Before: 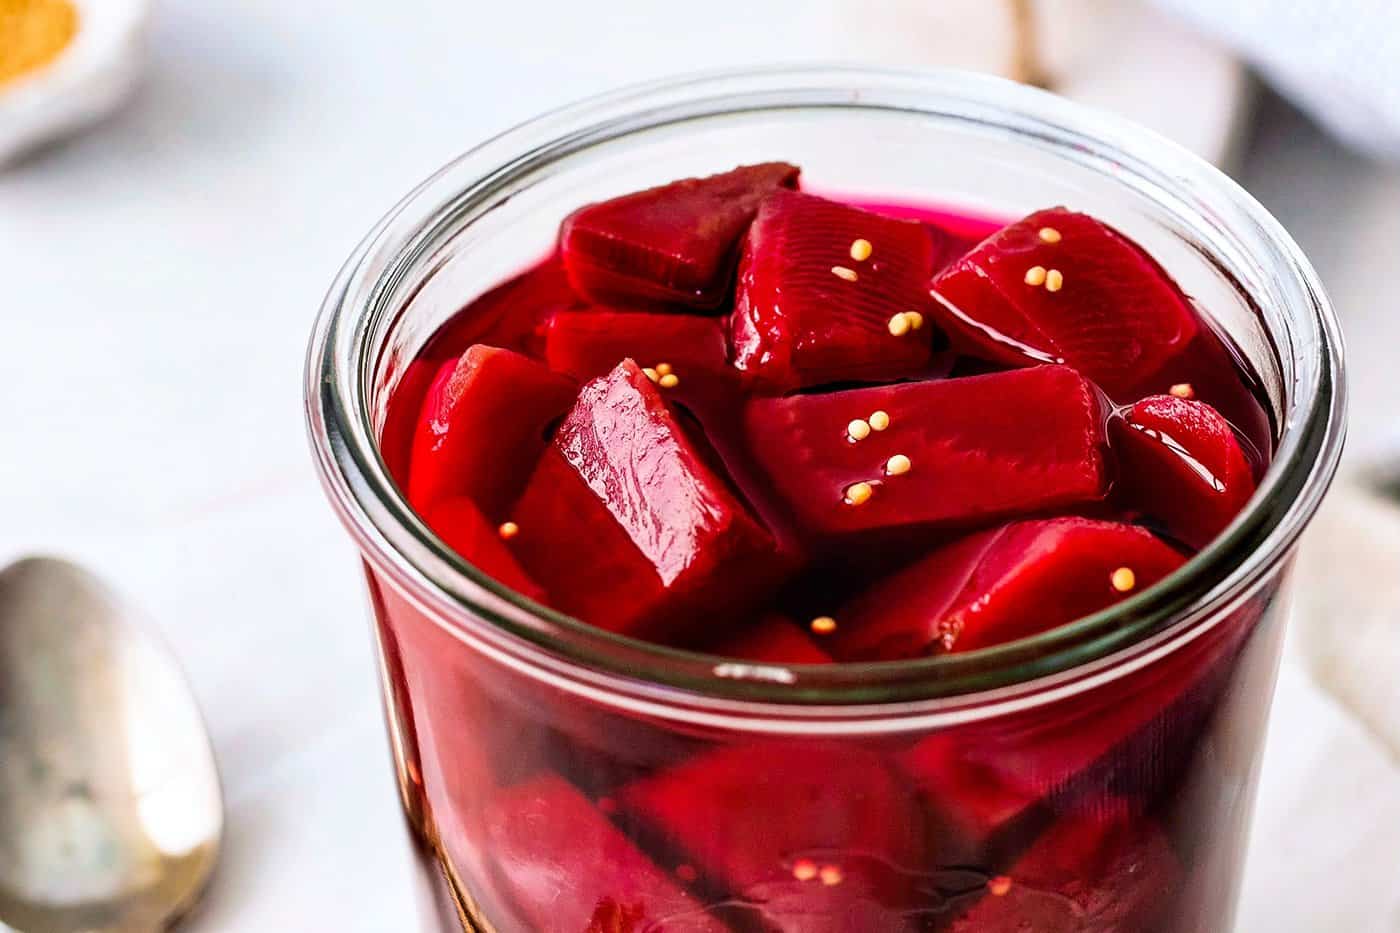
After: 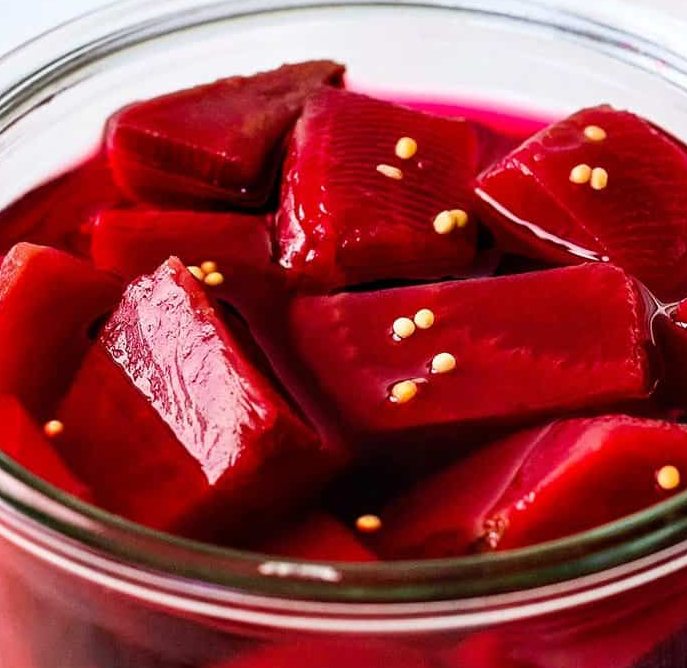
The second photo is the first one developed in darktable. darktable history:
crop: left 32.52%, top 10.967%, right 18.367%, bottom 17.347%
